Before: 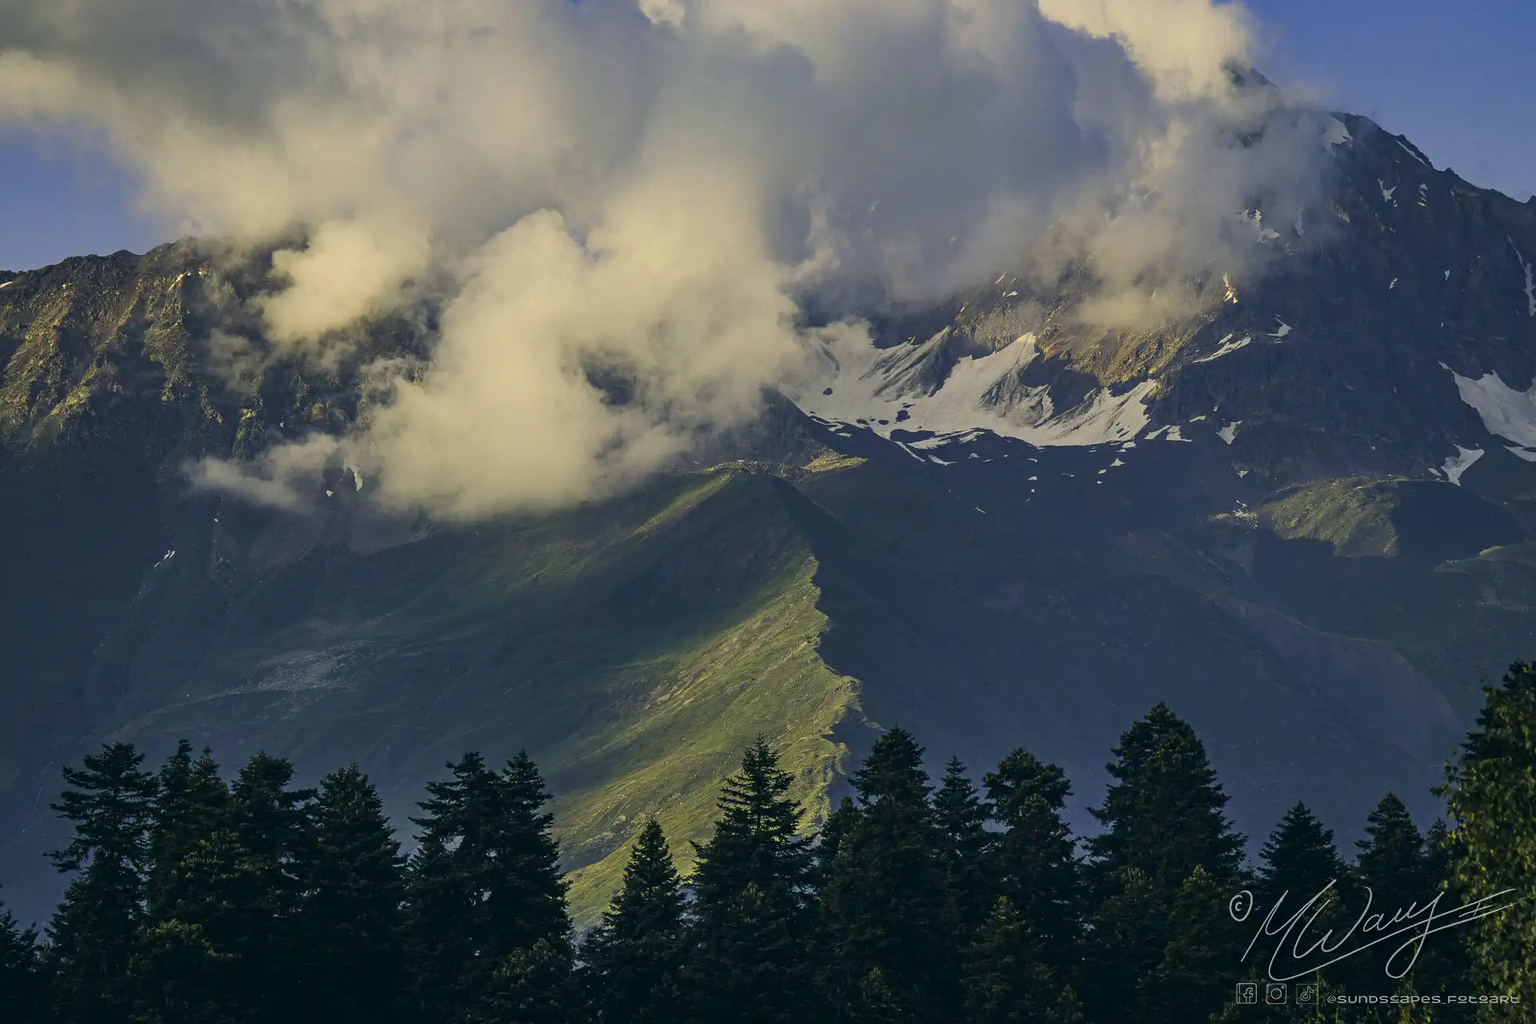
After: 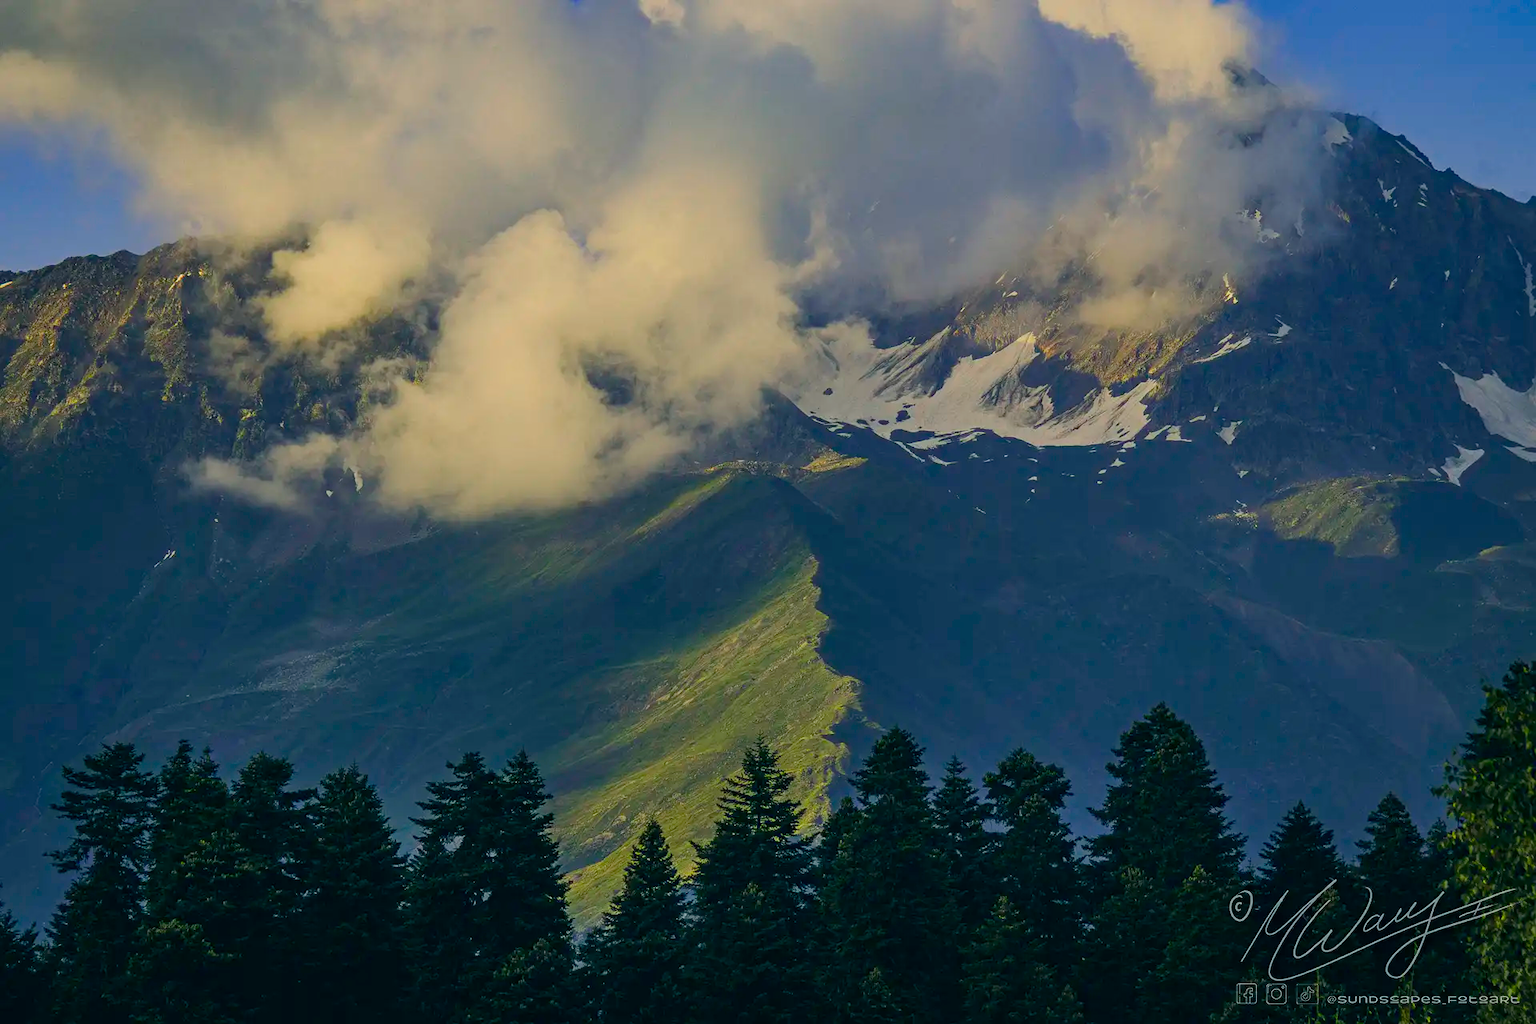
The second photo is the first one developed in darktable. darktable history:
color balance rgb: linear chroma grading › global chroma 13.246%, perceptual saturation grading › global saturation 10.421%, contrast -10.397%
